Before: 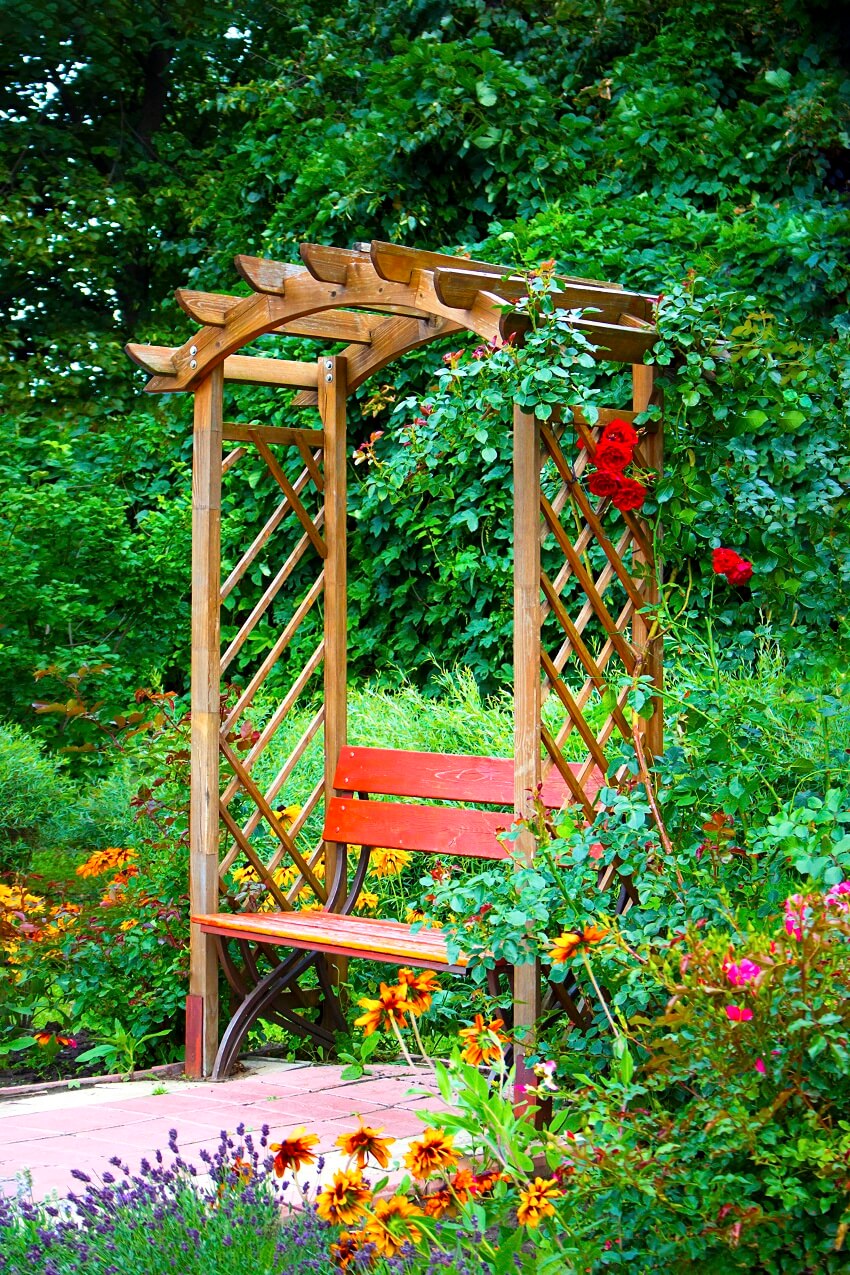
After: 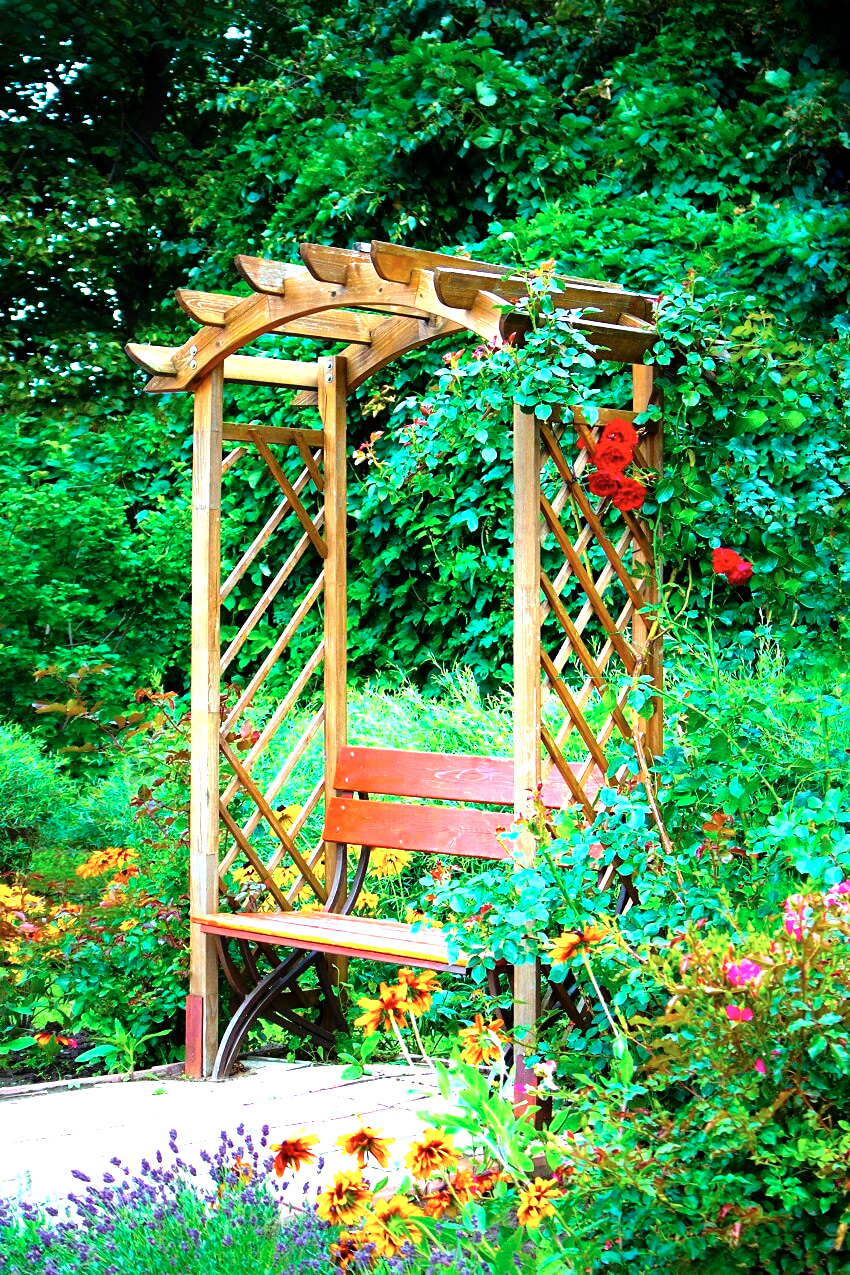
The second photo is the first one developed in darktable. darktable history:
color correction: highlights a* -9.9, highlights b* -9.89
tone equalizer: -8 EV -1.09 EV, -7 EV -1.03 EV, -6 EV -0.845 EV, -5 EV -0.578 EV, -3 EV 0.58 EV, -2 EV 0.864 EV, -1 EV 0.988 EV, +0 EV 1.06 EV
